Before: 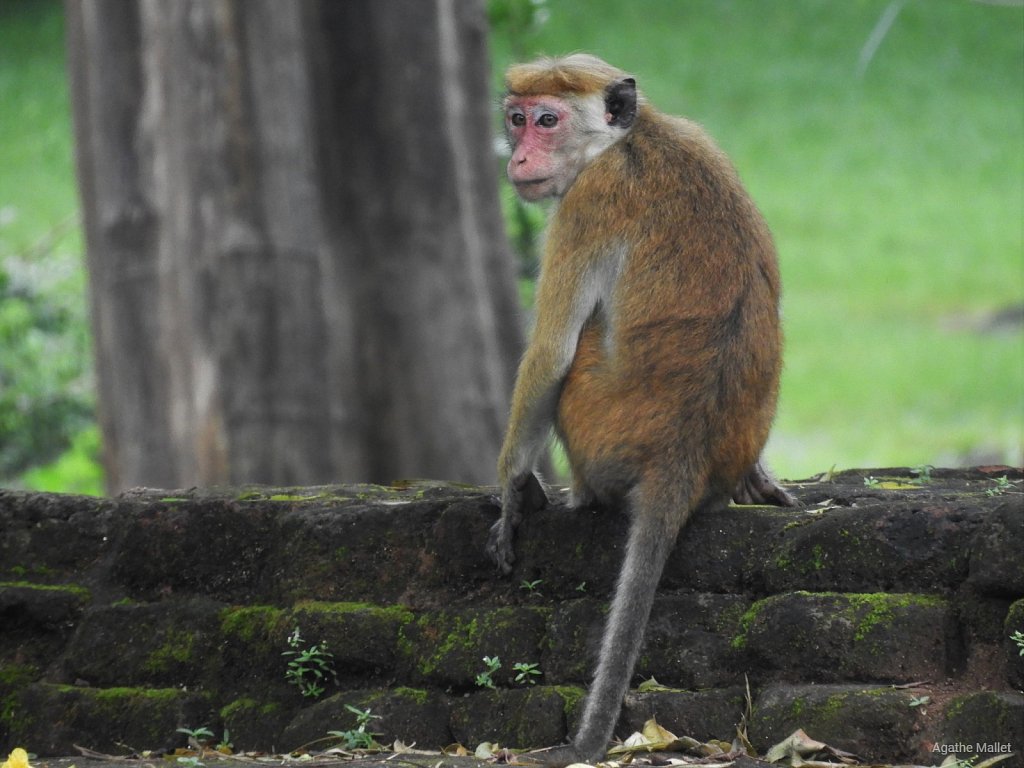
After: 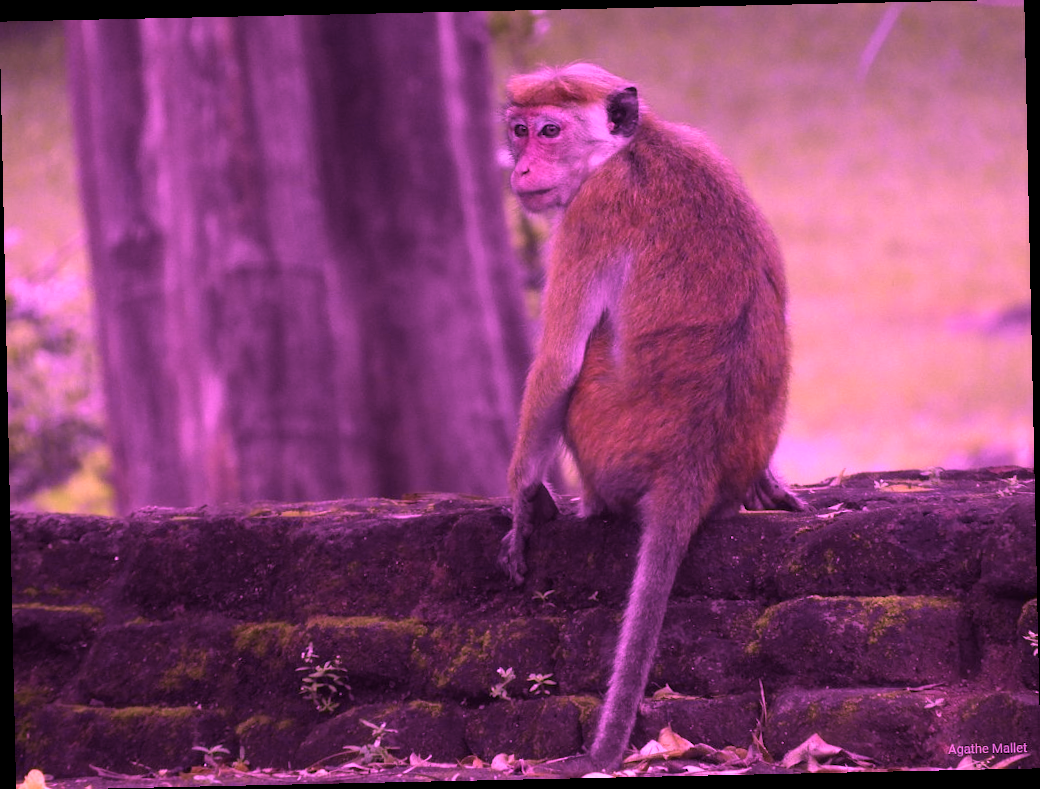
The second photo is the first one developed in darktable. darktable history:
tone equalizer: on, module defaults
color calibration: illuminant custom, x 0.261, y 0.521, temperature 7054.11 K
rotate and perspective: rotation -1.24°, automatic cropping off
velvia: on, module defaults
